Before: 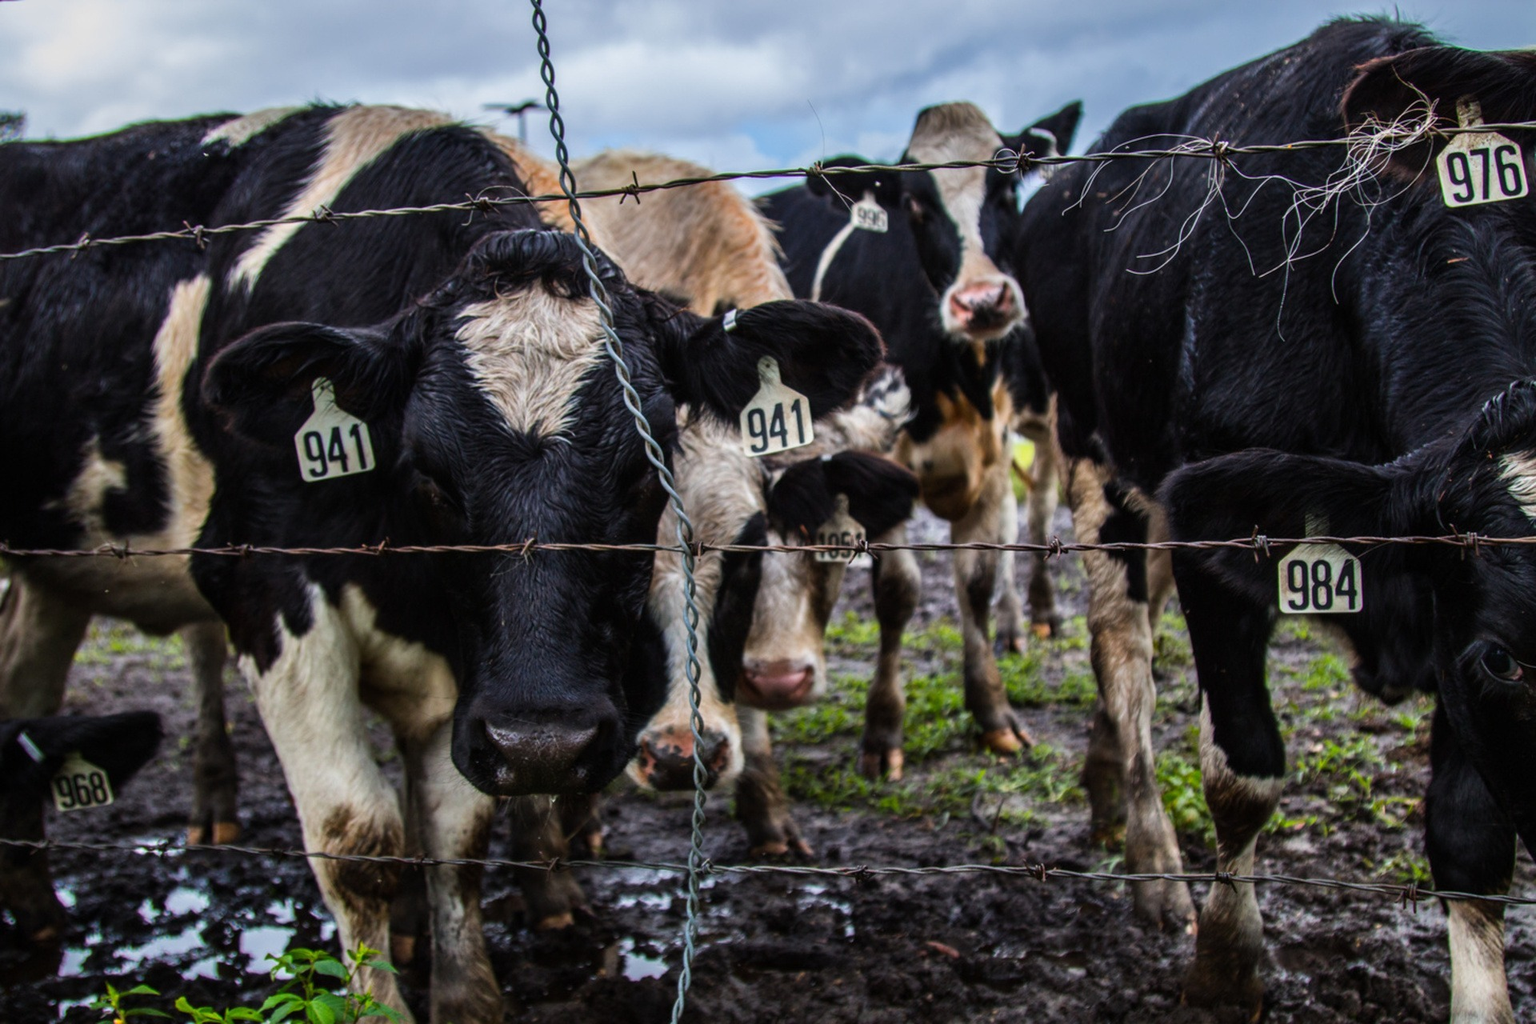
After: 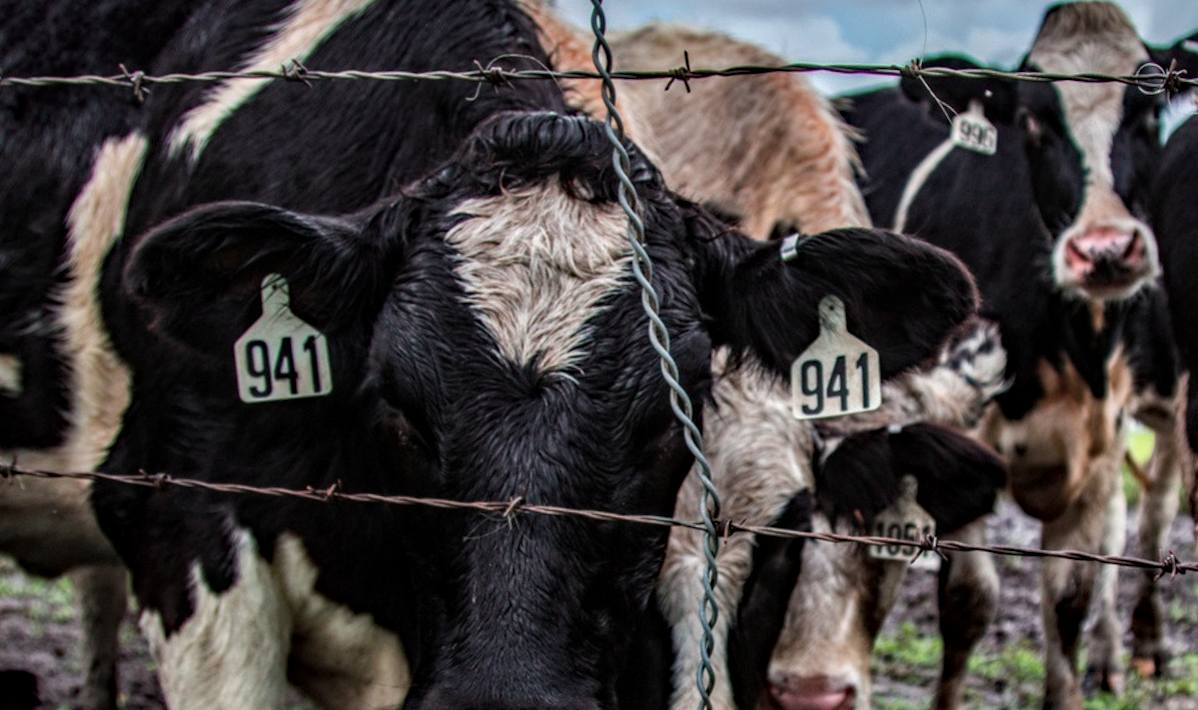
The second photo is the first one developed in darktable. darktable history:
local contrast: on, module defaults
color contrast: blue-yellow contrast 0.62
haze removal: strength 0.29, distance 0.25, compatibility mode true, adaptive false
crop and rotate: angle -4.99°, left 2.122%, top 6.945%, right 27.566%, bottom 30.519%
